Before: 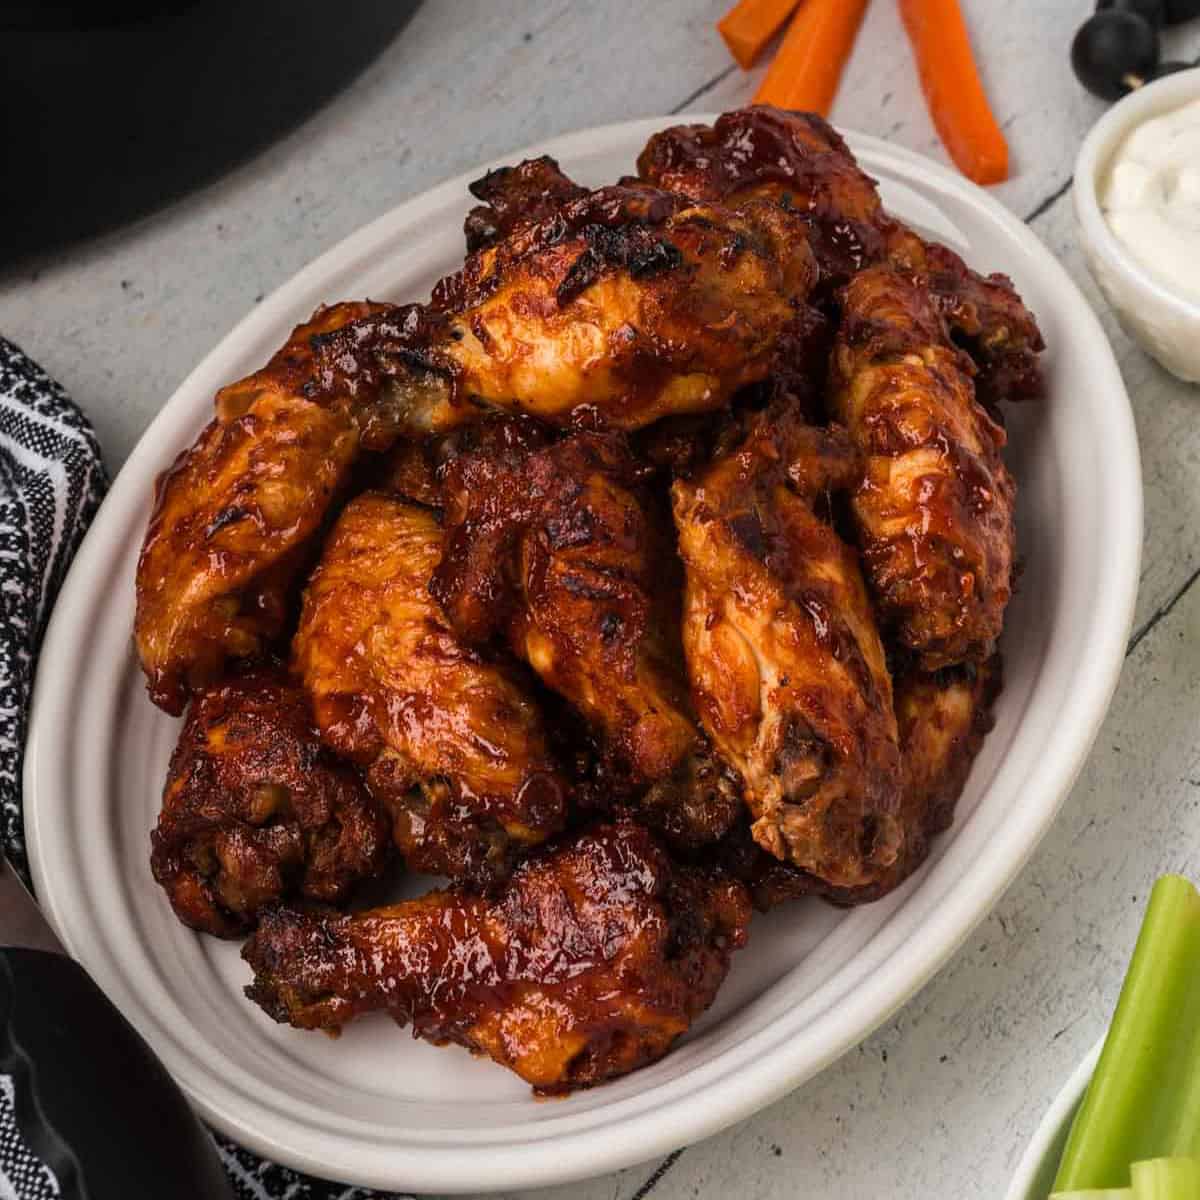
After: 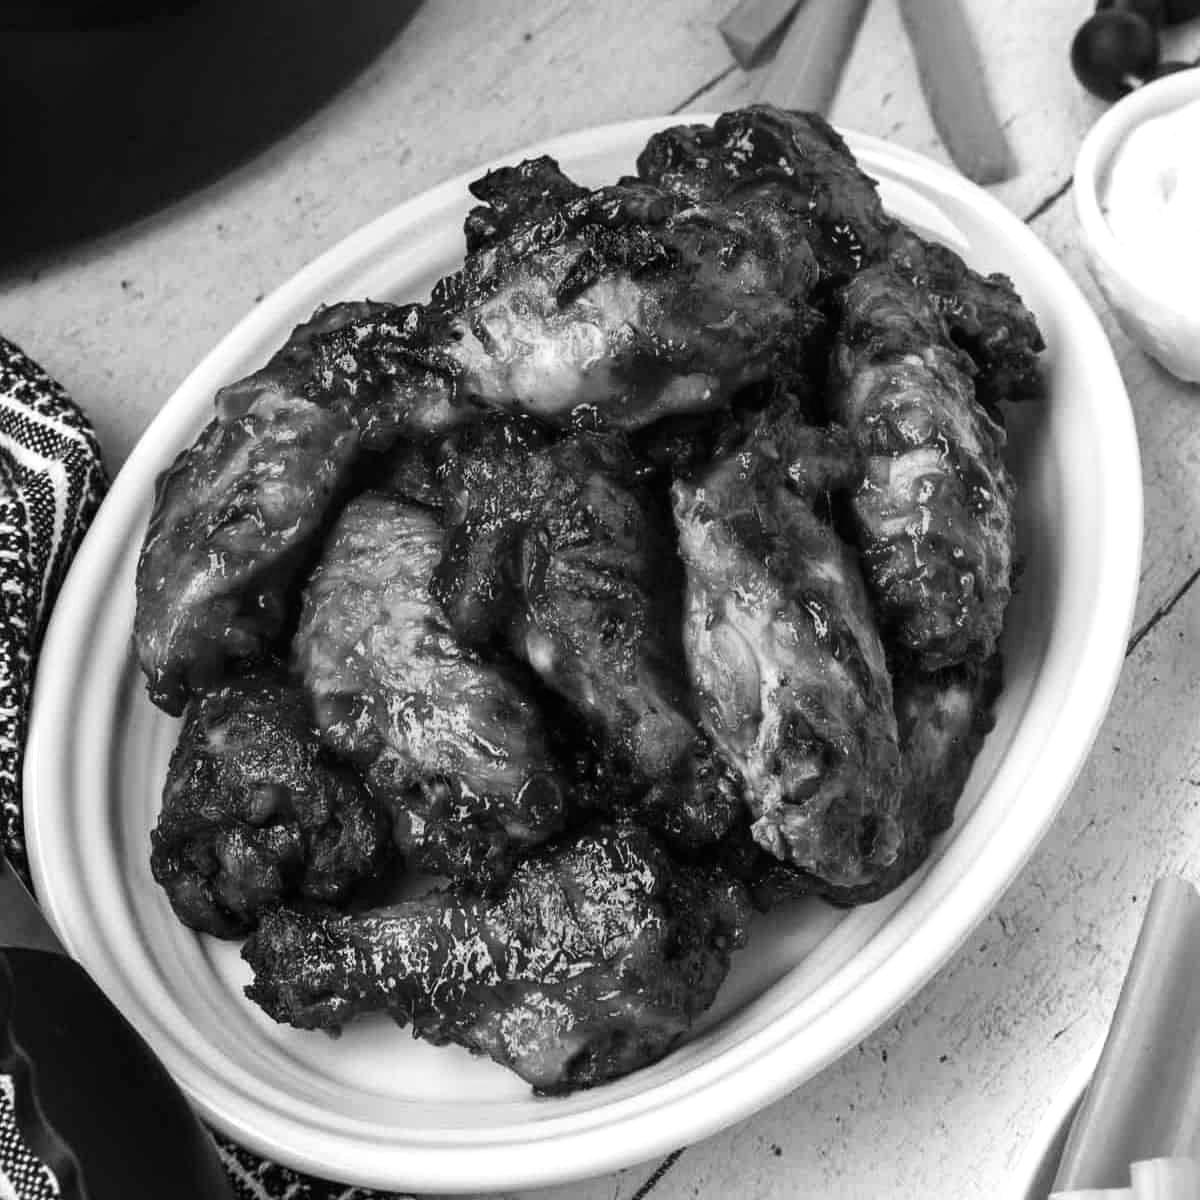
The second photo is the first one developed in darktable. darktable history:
shadows and highlights: on, module defaults
contrast brightness saturation: contrast 0.28
color calibration: output gray [0.22, 0.42, 0.37, 0], gray › normalize channels true, illuminant same as pipeline (D50), adaptation XYZ, x 0.346, y 0.359, gamut compression 0
exposure: black level correction 0, exposure 0.7 EV, compensate exposure bias true, compensate highlight preservation false
